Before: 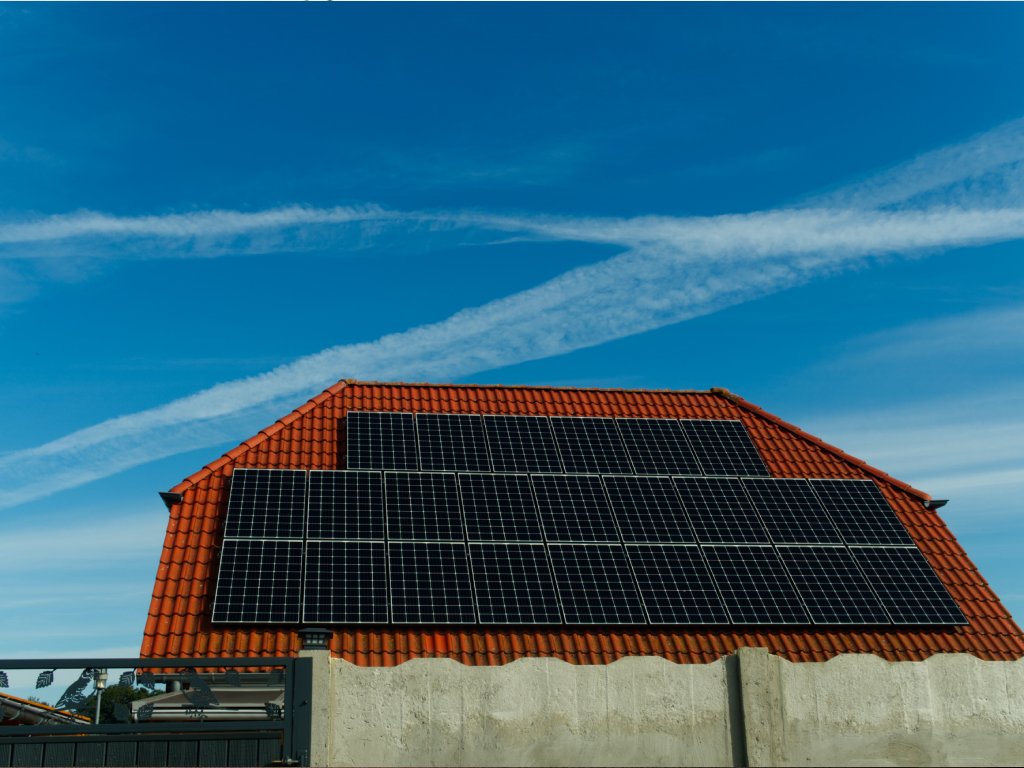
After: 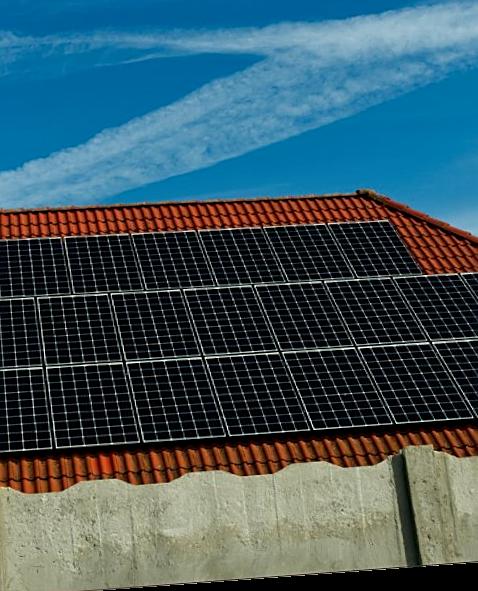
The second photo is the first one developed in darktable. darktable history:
sharpen: on, module defaults
crop: left 35.432%, top 26.233%, right 20.145%, bottom 3.432%
rotate and perspective: rotation -4.25°, automatic cropping off
contrast equalizer: y [[0.526, 0.53, 0.532, 0.532, 0.53, 0.525], [0.5 ×6], [0.5 ×6], [0 ×6], [0 ×6]]
